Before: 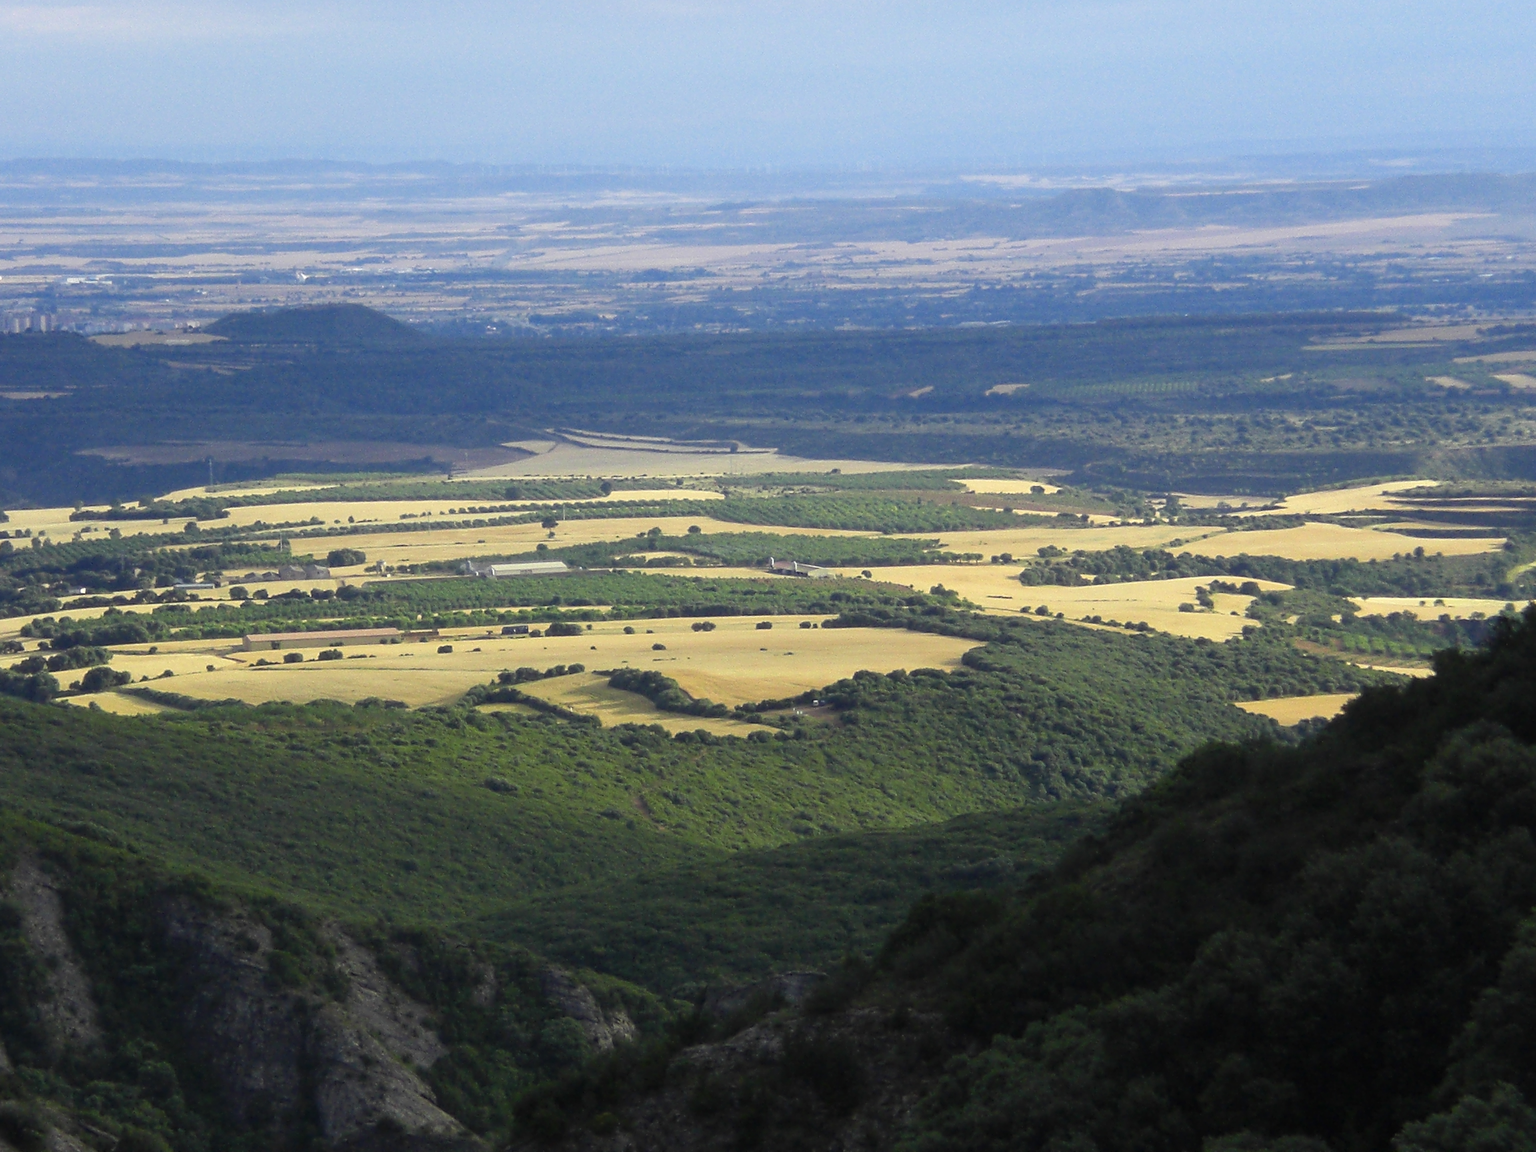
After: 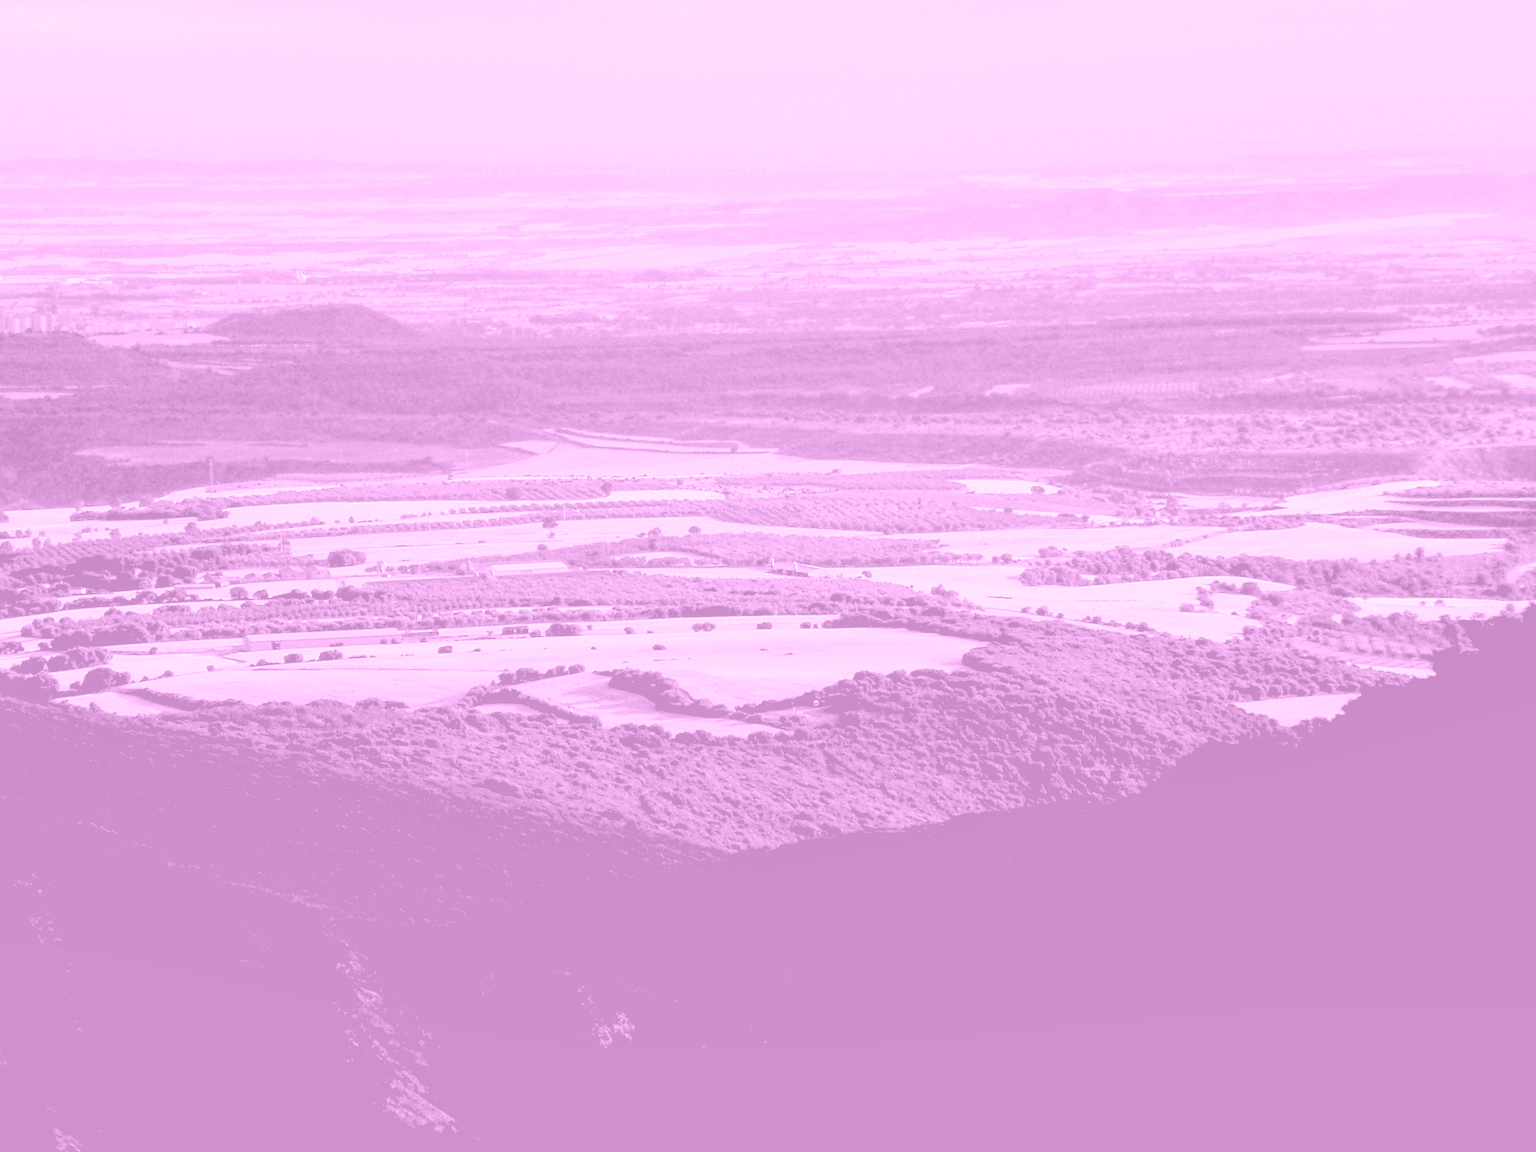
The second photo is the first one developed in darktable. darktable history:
local contrast: highlights 100%, shadows 100%, detail 200%, midtone range 0.2
levels: levels [0.055, 0.477, 0.9]
colorize: hue 331.2°, saturation 75%, source mix 30.28%, lightness 70.52%, version 1
exposure: black level correction 0.056, exposure -0.039 EV, compensate highlight preservation false
color balance rgb: linear chroma grading › global chroma 15%, perceptual saturation grading › global saturation 30%
